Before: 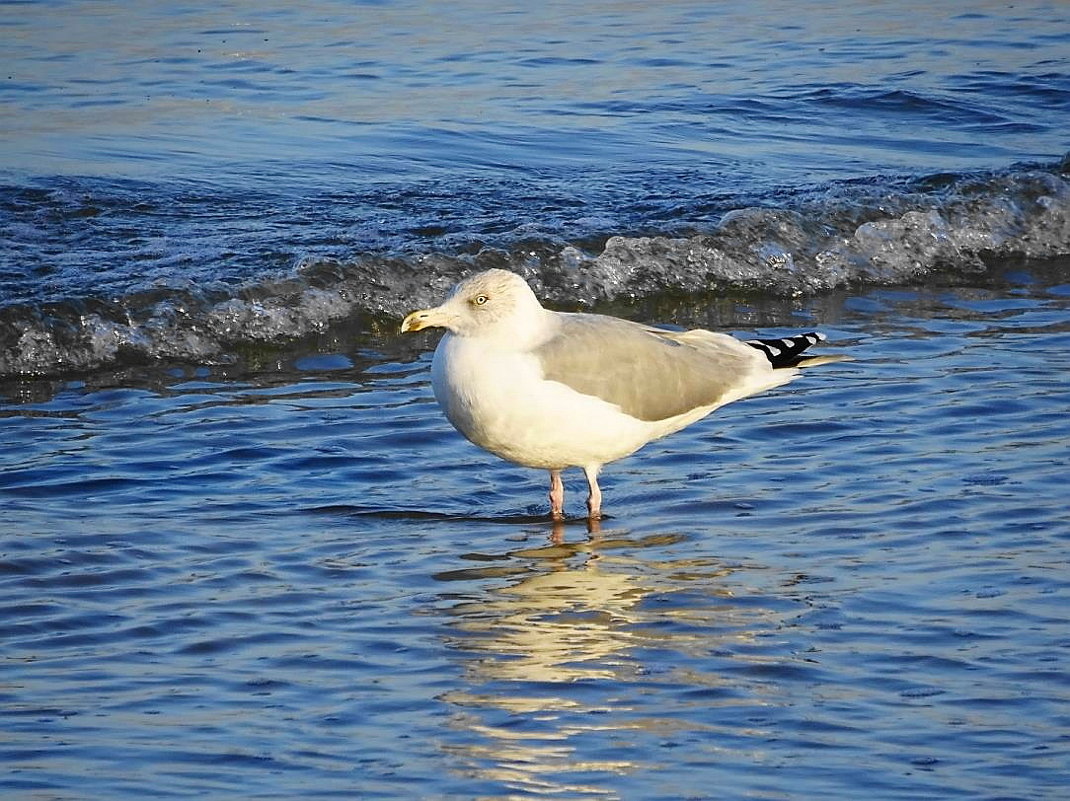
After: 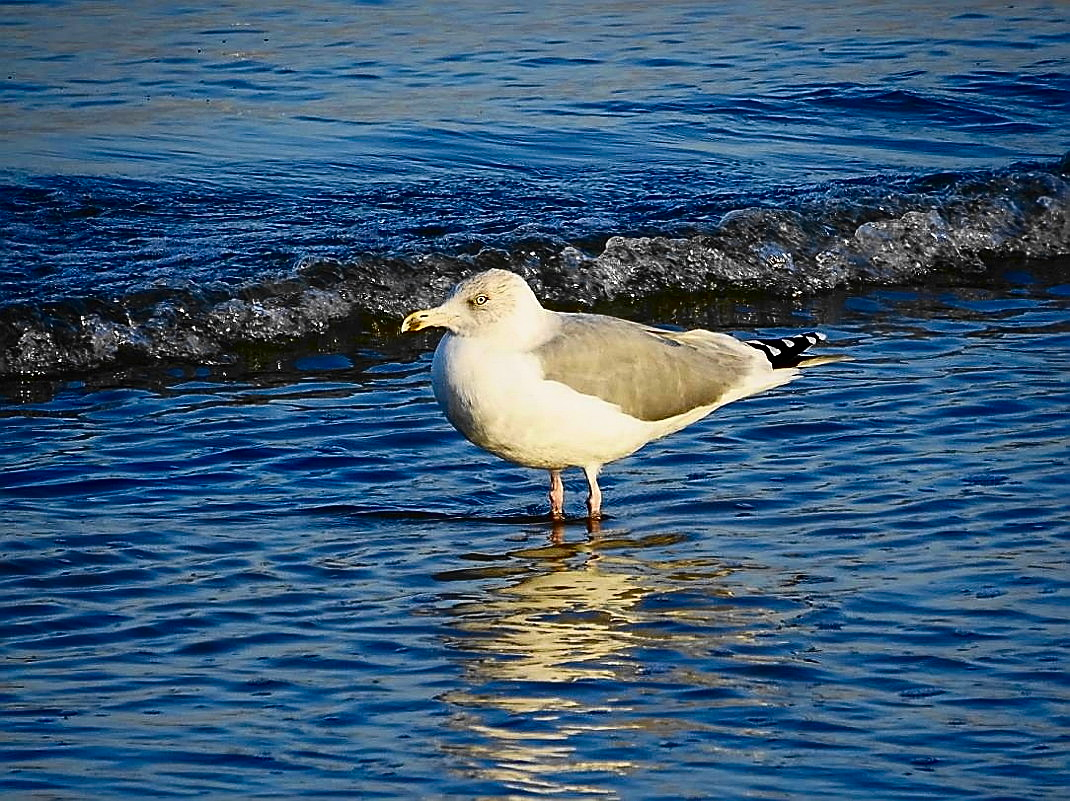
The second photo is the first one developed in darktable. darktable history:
sharpen: on, module defaults
exposure: exposure -0.155 EV, compensate highlight preservation false
contrast brightness saturation: contrast 0.216, brightness -0.189, saturation 0.234
